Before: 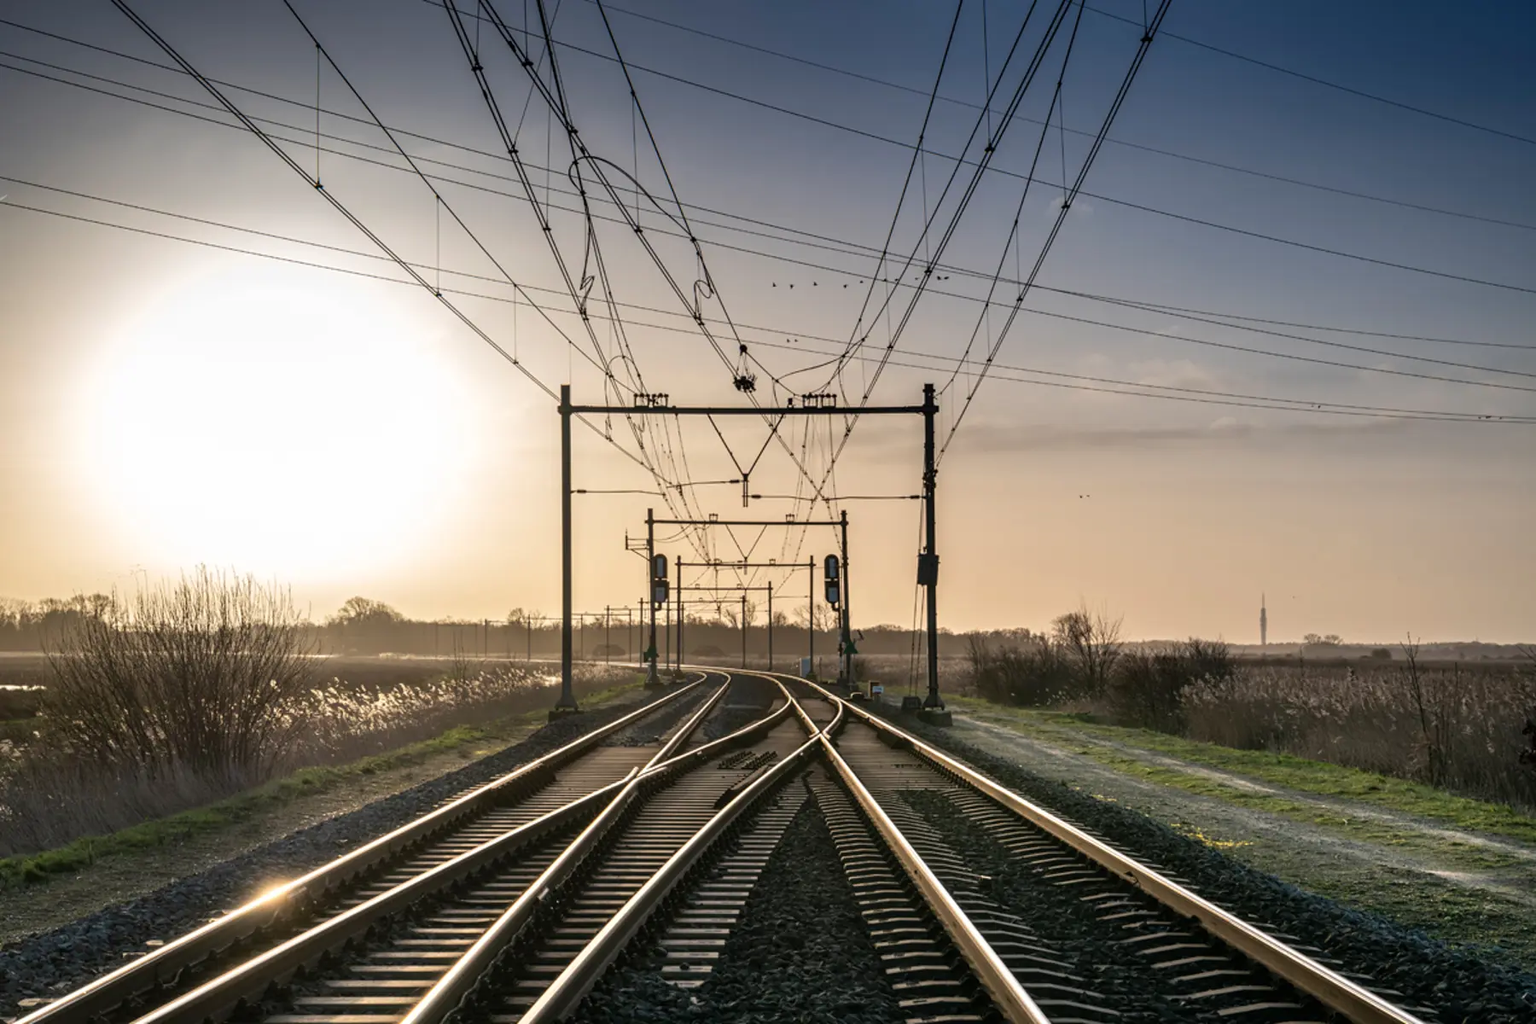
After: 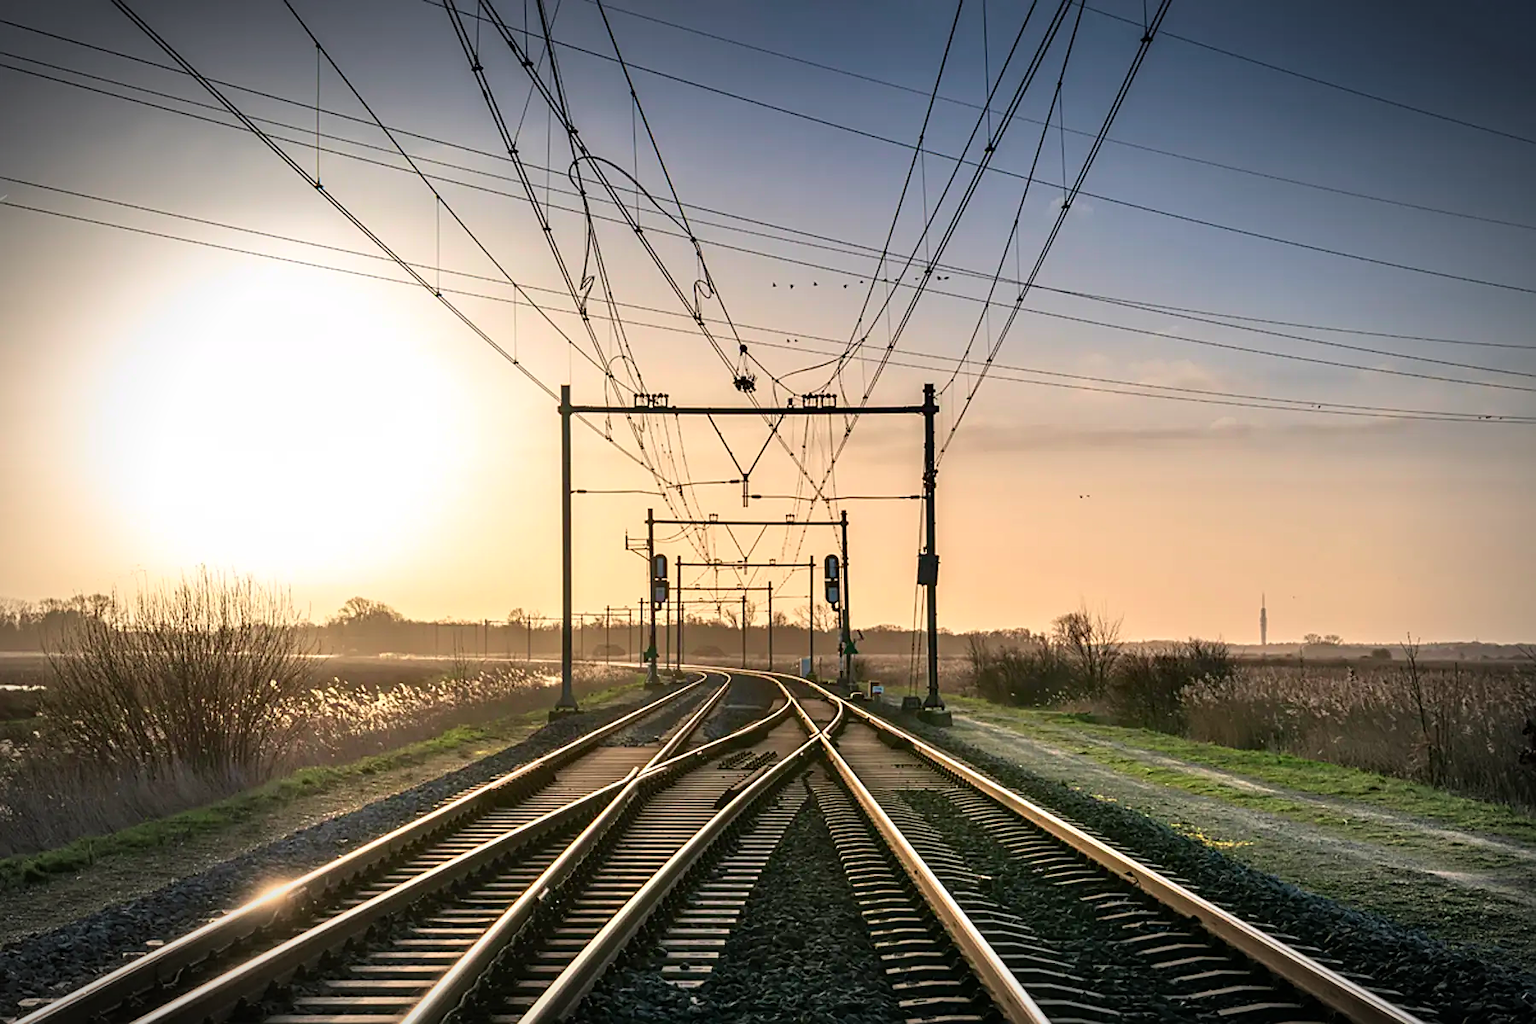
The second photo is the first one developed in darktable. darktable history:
vignetting: automatic ratio true, unbound false
tone curve: curves: ch0 [(0, 0) (0.389, 0.458) (0.745, 0.82) (0.849, 0.917) (0.919, 0.969) (1, 1)]; ch1 [(0, 0) (0.437, 0.404) (0.5, 0.5) (0.529, 0.55) (0.58, 0.6) (0.616, 0.649) (1, 1)]; ch2 [(0, 0) (0.442, 0.428) (0.5, 0.5) (0.525, 0.543) (0.585, 0.62) (1, 1)], color space Lab, independent channels, preserve colors none
sharpen: on, module defaults
